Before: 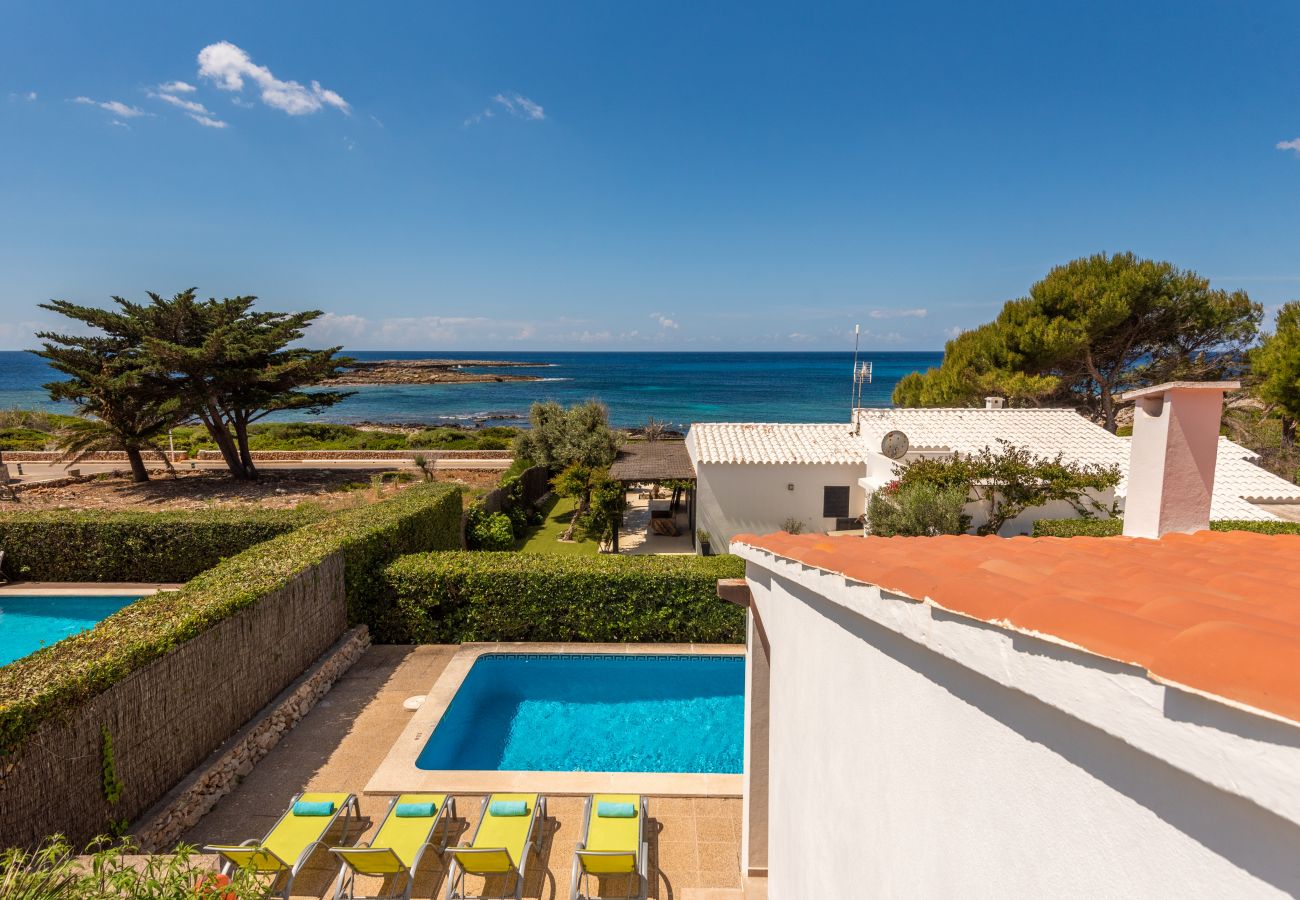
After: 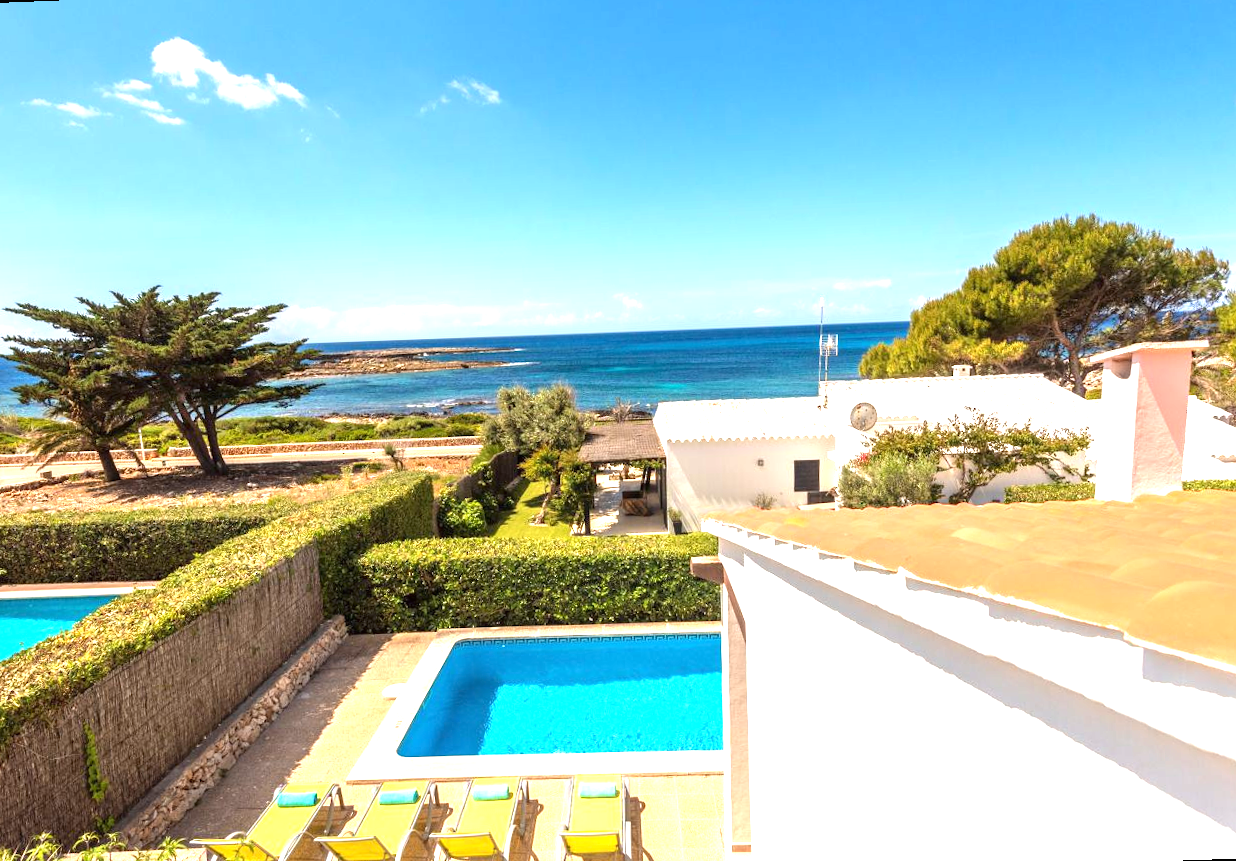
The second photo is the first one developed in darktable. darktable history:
exposure: black level correction 0, exposure 1.55 EV, compensate exposure bias true, compensate highlight preservation false
tone equalizer: on, module defaults
rotate and perspective: rotation -2.12°, lens shift (vertical) 0.009, lens shift (horizontal) -0.008, automatic cropping original format, crop left 0.036, crop right 0.964, crop top 0.05, crop bottom 0.959
